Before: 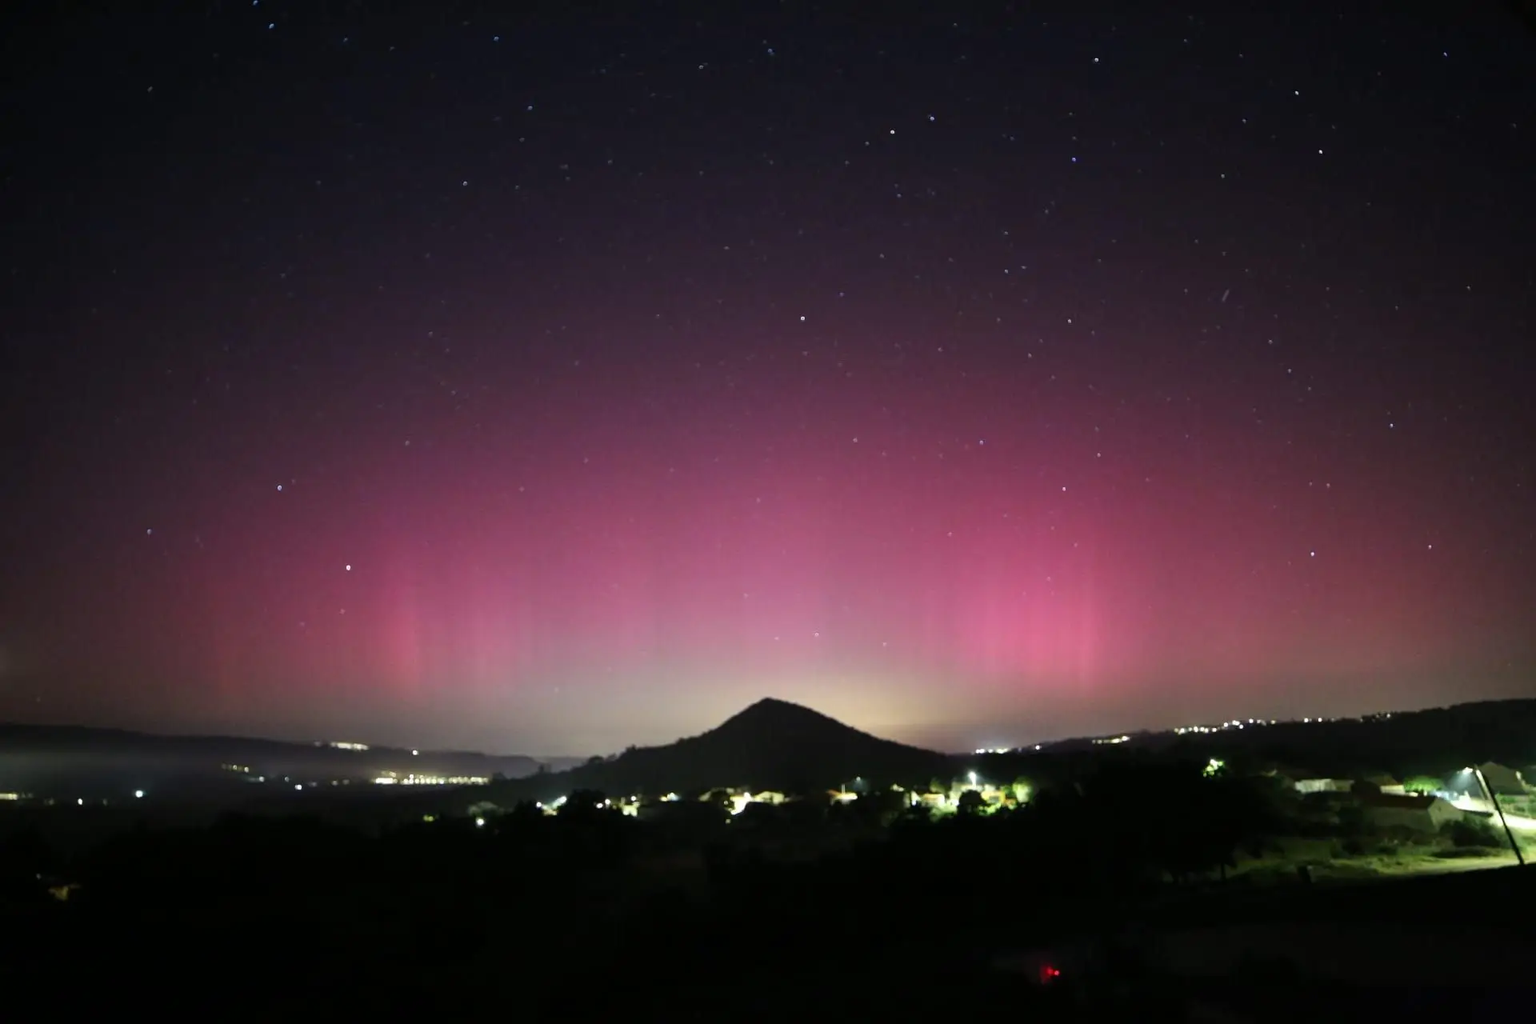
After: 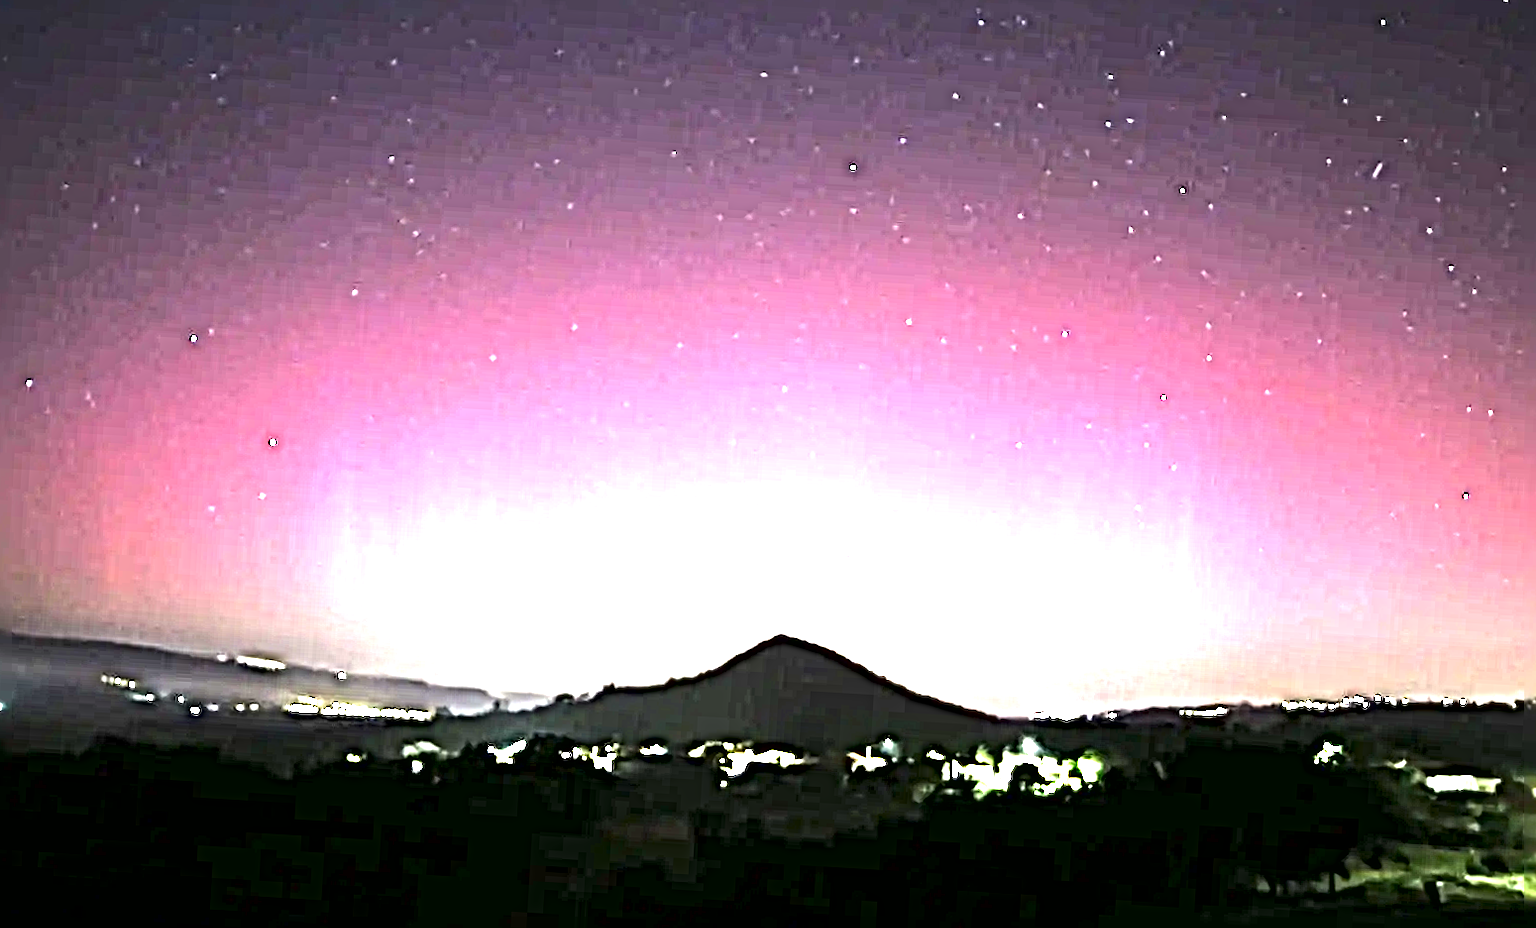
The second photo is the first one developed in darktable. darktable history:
crop and rotate: angle -3.4°, left 9.728%, top 20.715%, right 12.466%, bottom 11.912%
sharpen: radius 6.296, amount 1.801, threshold 0.106
exposure: black level correction 0.001, exposure 2.523 EV, compensate highlight preservation false
contrast brightness saturation: saturation -0.05
tone equalizer: -8 EV -0.381 EV, -7 EV -0.426 EV, -6 EV -0.302 EV, -5 EV -0.253 EV, -3 EV 0.257 EV, -2 EV 0.347 EV, -1 EV 0.374 EV, +0 EV 0.44 EV, edges refinement/feathering 500, mask exposure compensation -1.57 EV, preserve details no
